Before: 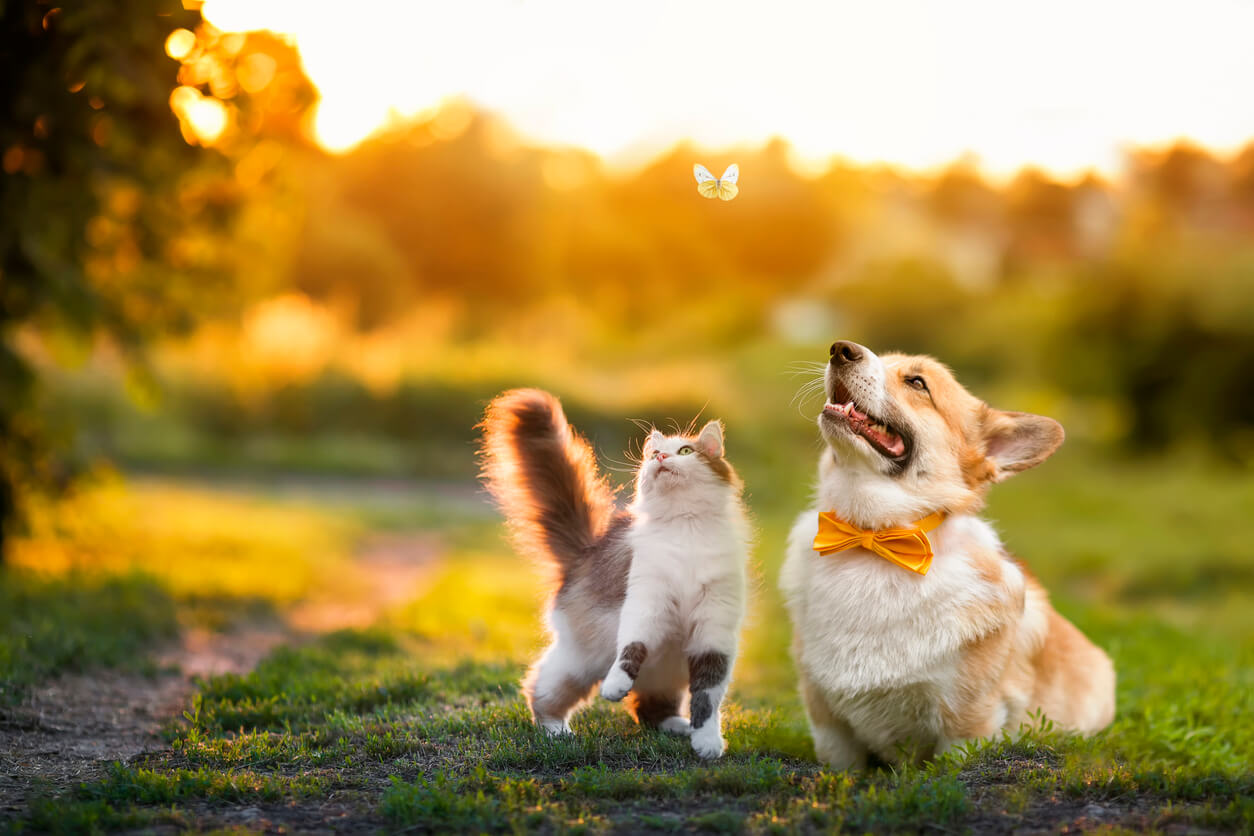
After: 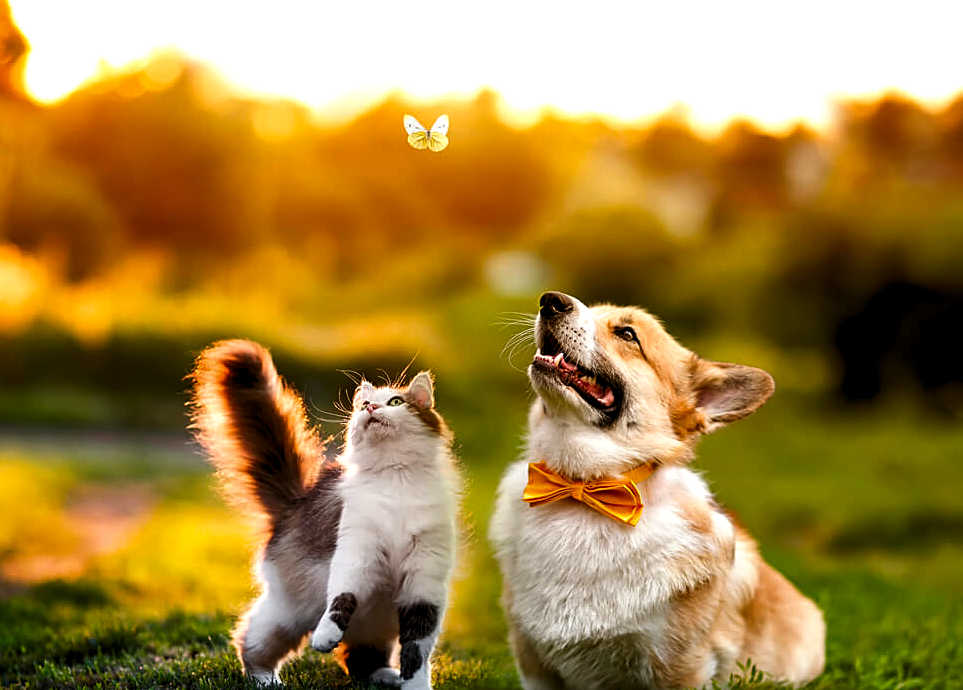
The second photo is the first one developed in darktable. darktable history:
levels: levels [0.062, 0.494, 0.925]
contrast brightness saturation: contrast 0.103, brightness -0.258, saturation 0.149
sharpen: on, module defaults
exposure: compensate exposure bias true, compensate highlight preservation false
crop: left 23.205%, top 5.876%, bottom 11.525%
